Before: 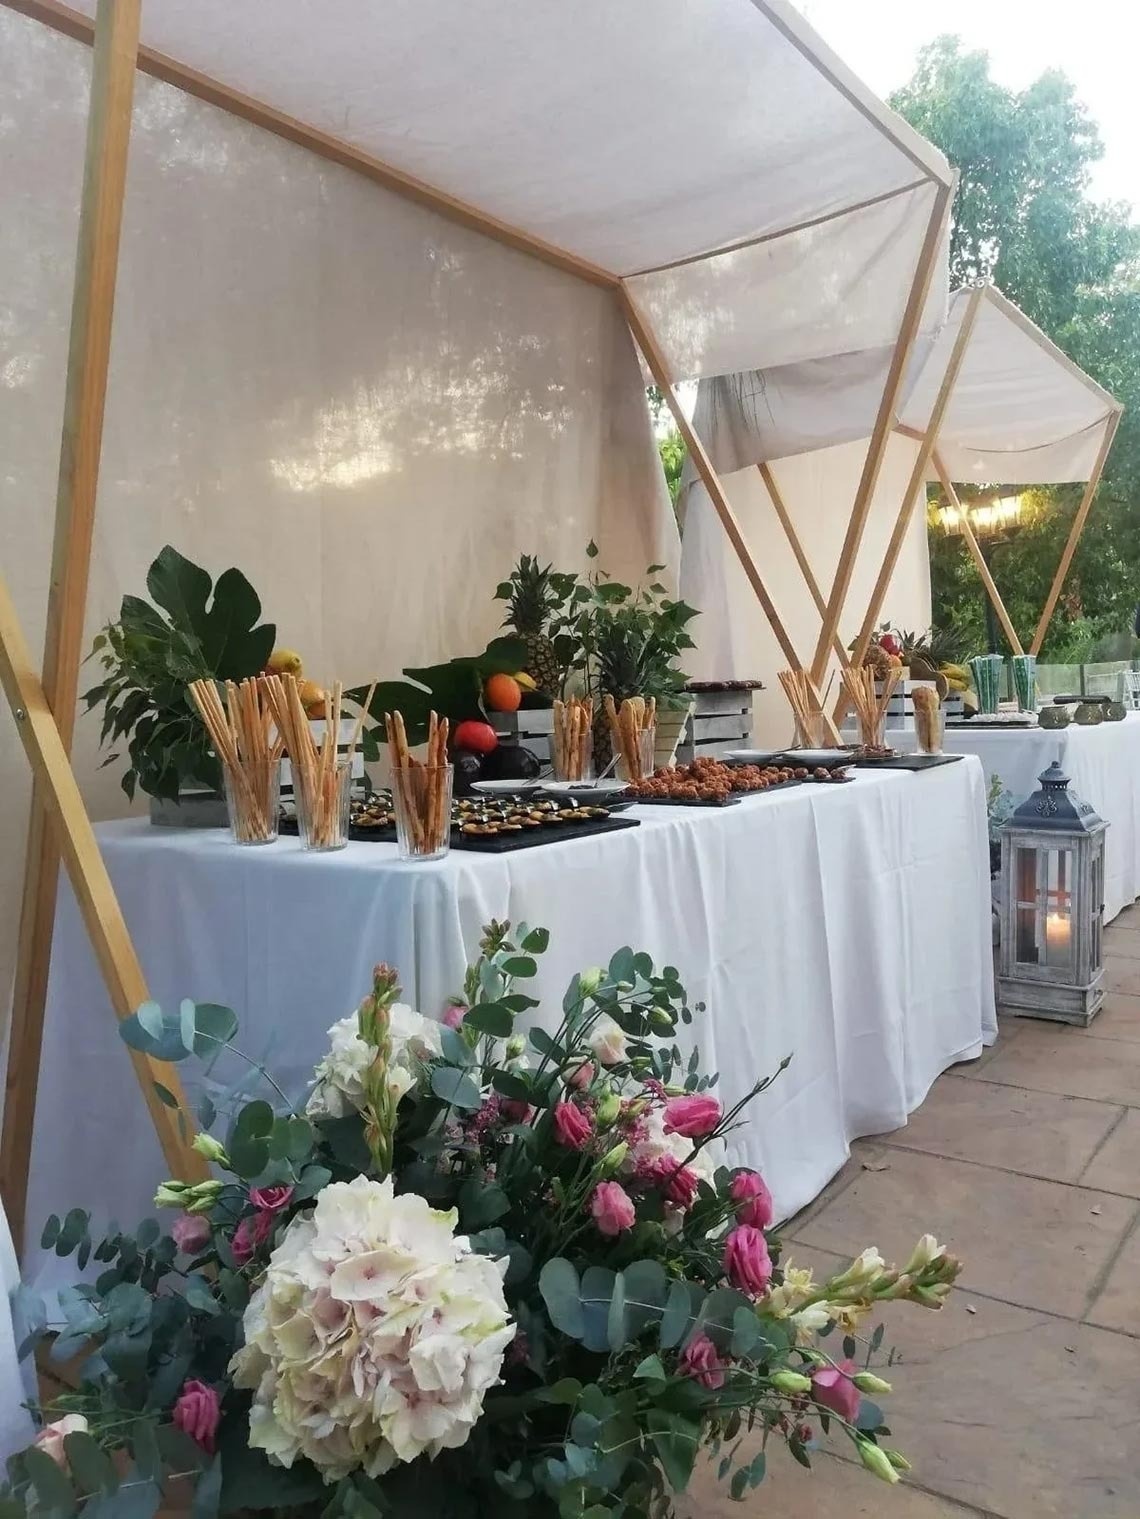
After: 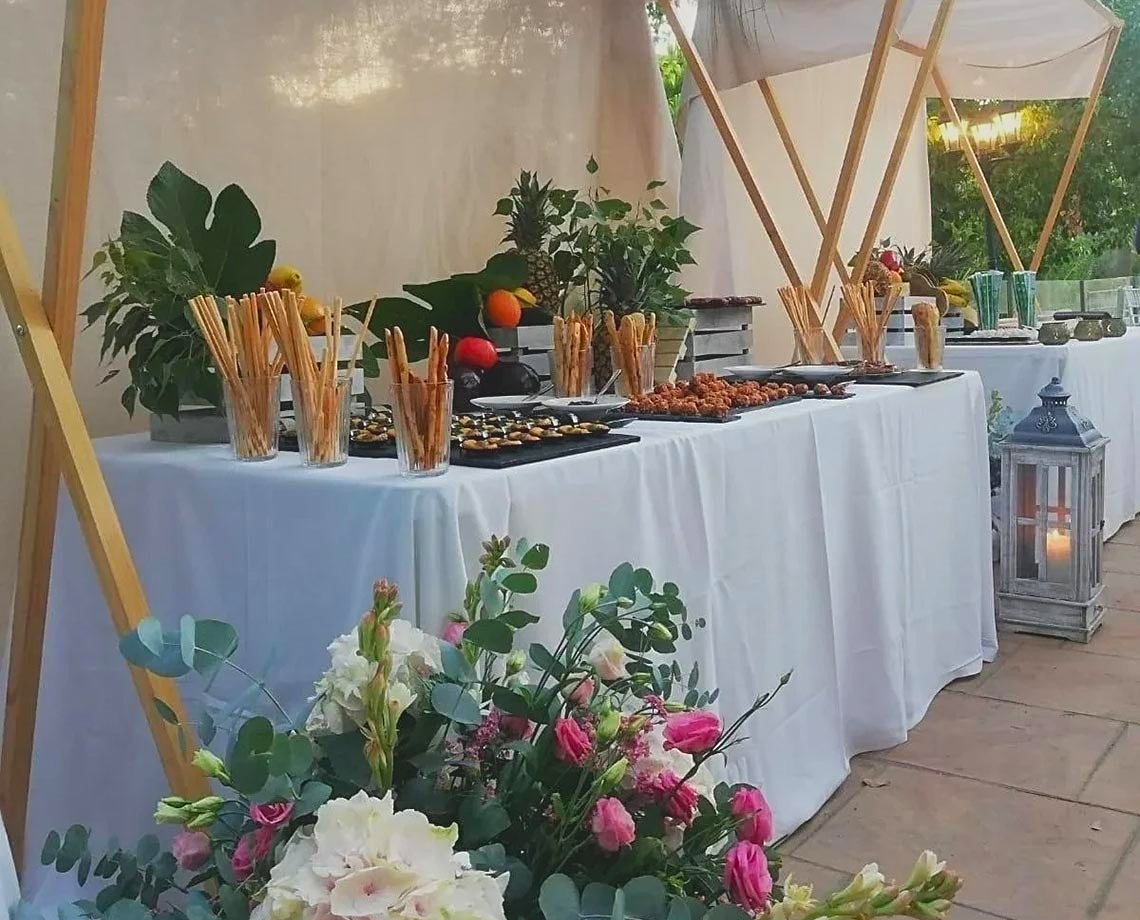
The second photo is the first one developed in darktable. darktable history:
crop and rotate: top 25.391%, bottom 13.988%
exposure: compensate highlight preservation false
sharpen: on, module defaults
contrast brightness saturation: contrast -0.205, saturation 0.189
